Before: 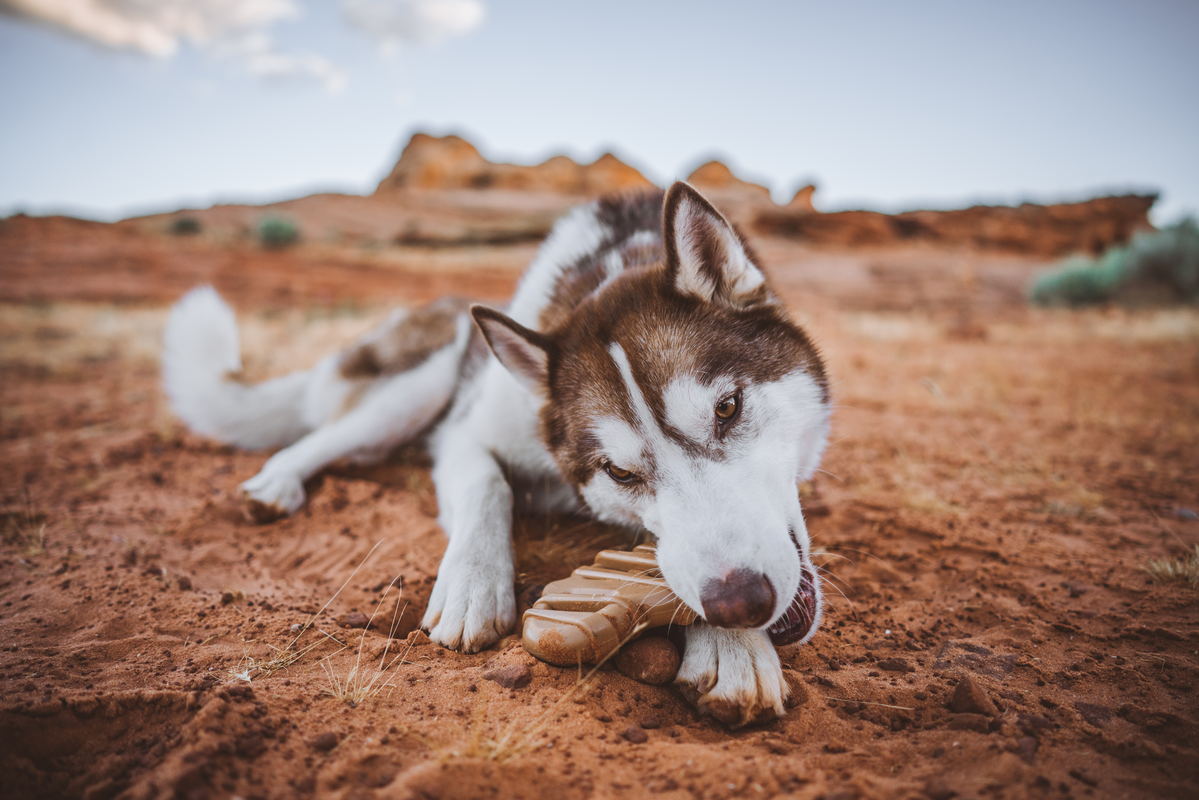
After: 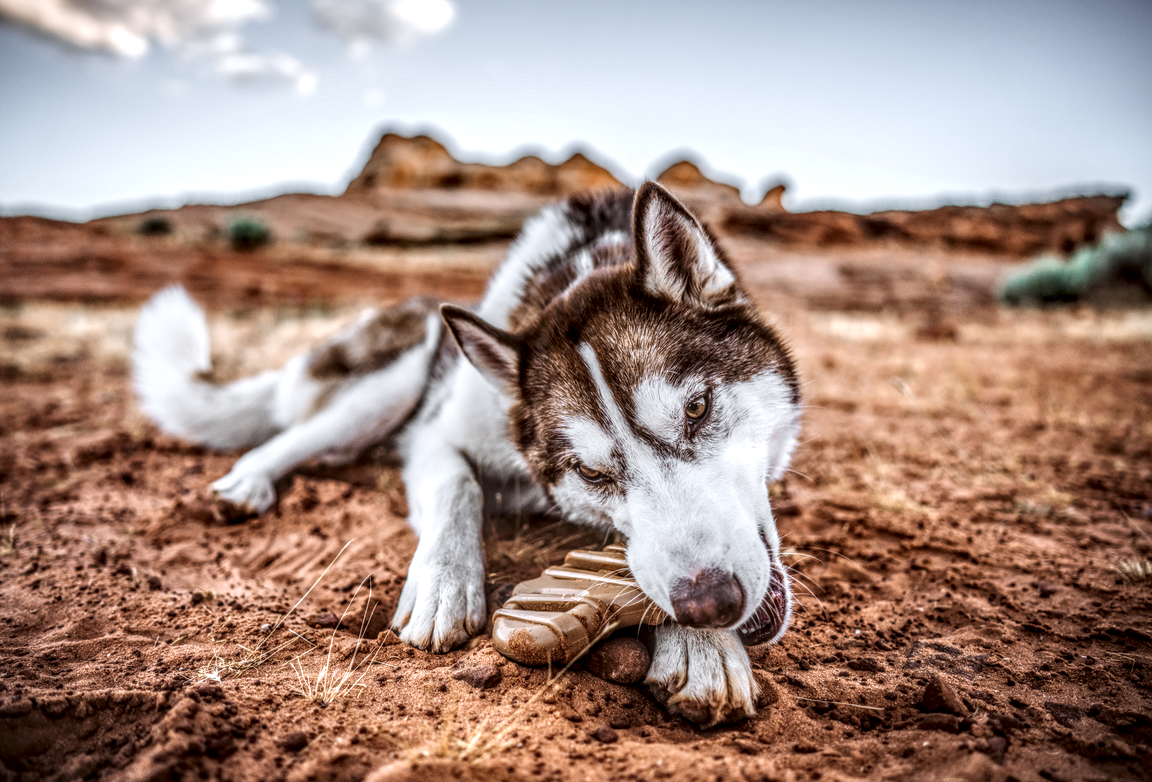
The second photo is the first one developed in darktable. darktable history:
local contrast: highlights 0%, shadows 3%, detail 299%, midtone range 0.304
crop and rotate: left 2.531%, right 1.337%, bottom 2.199%
